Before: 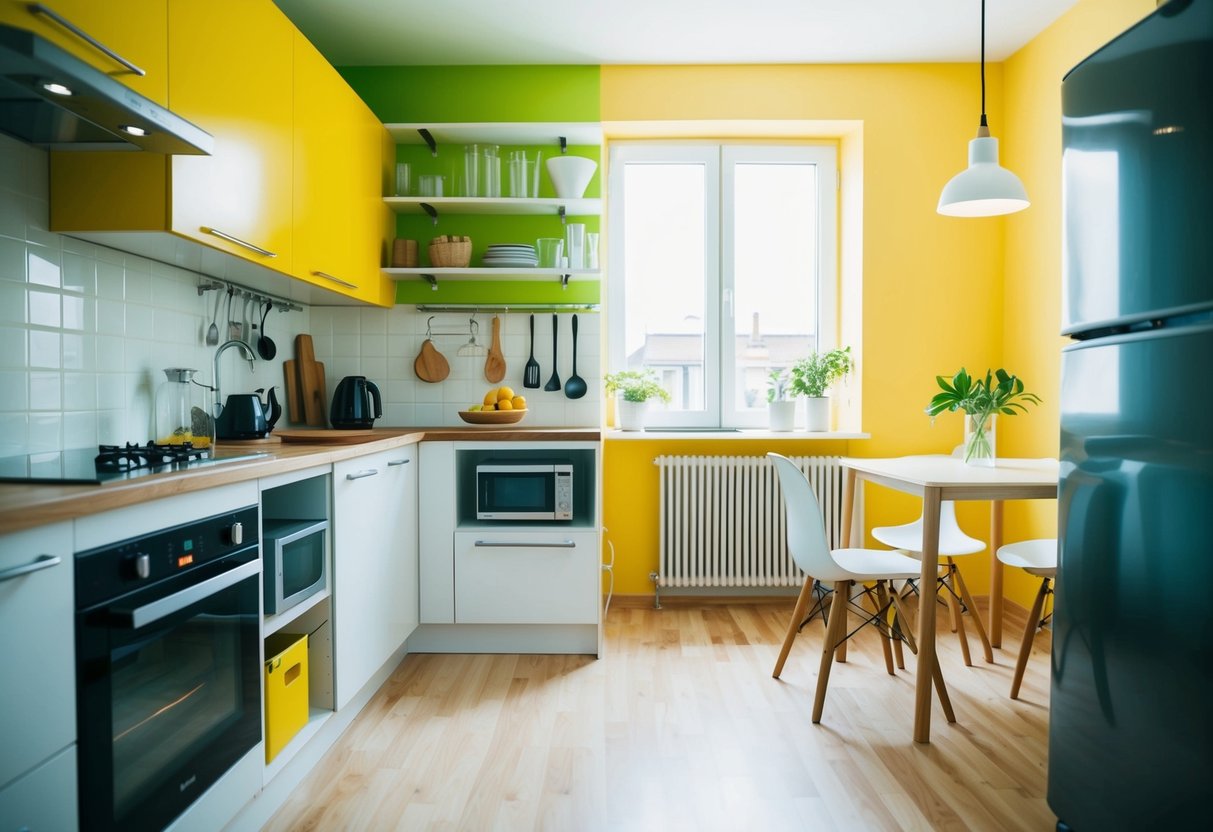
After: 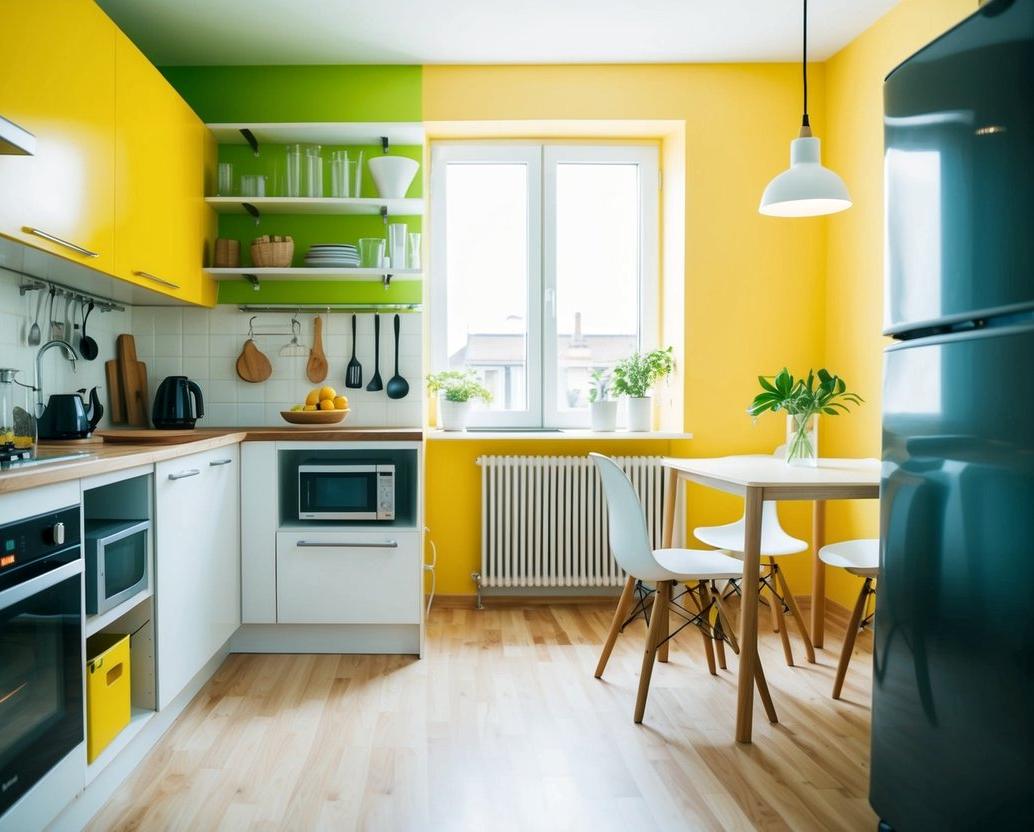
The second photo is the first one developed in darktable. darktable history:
local contrast: highlights 106%, shadows 101%, detail 119%, midtone range 0.2
crop and rotate: left 14.714%
